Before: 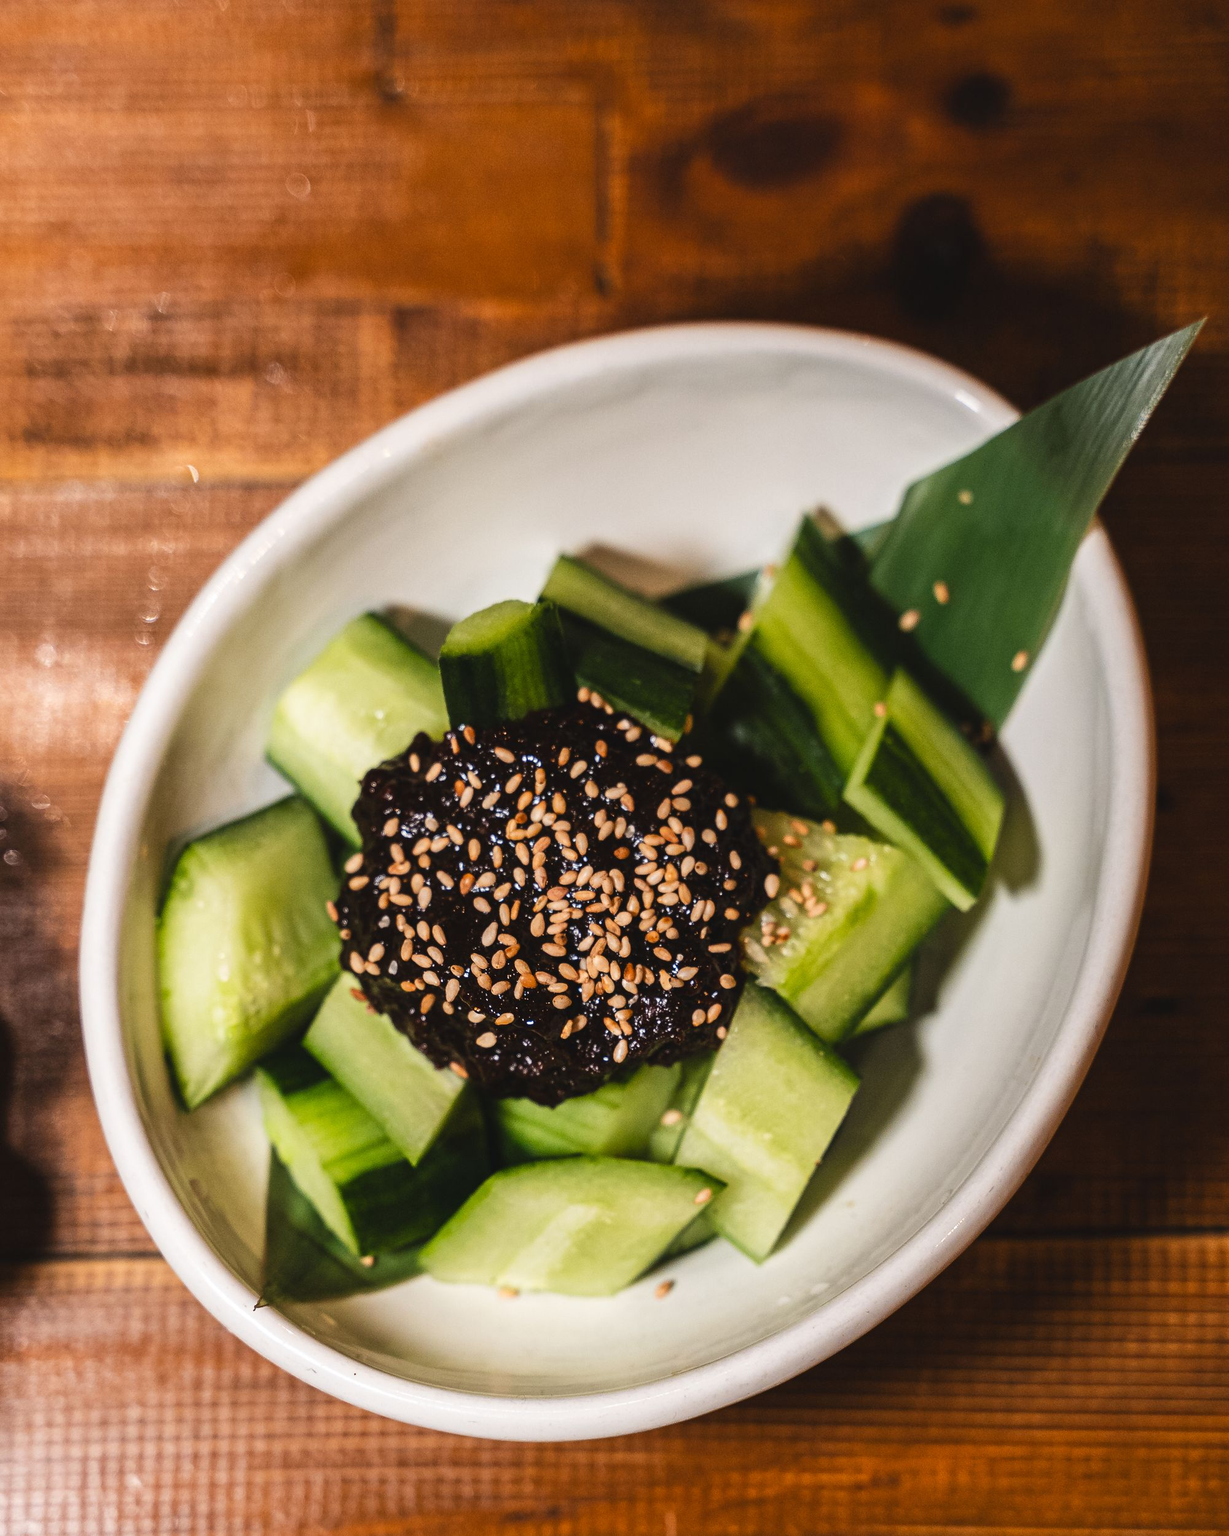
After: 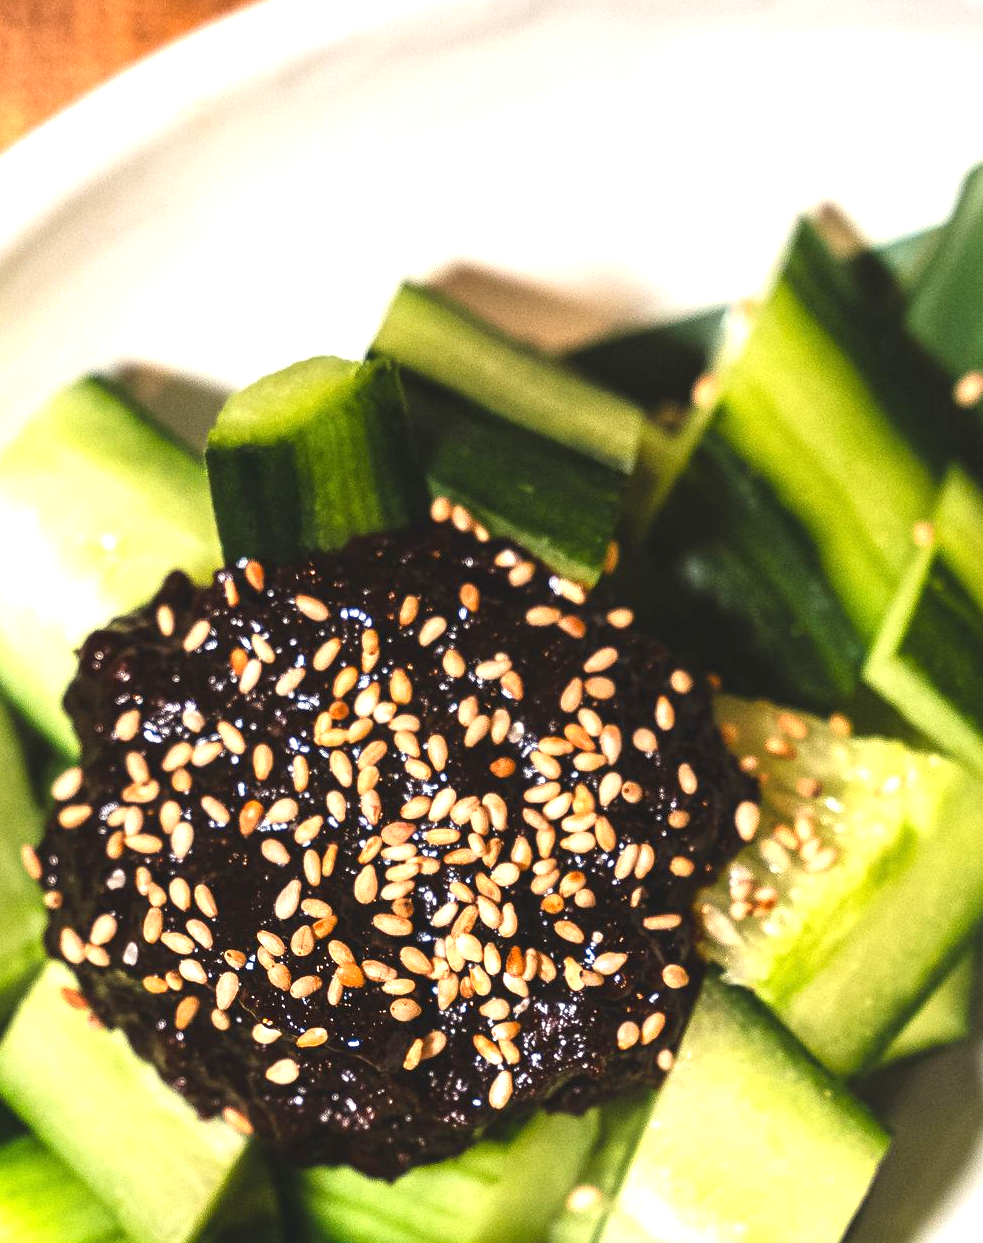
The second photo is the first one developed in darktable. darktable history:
exposure: black level correction 0, exposure 1.104 EV, compensate highlight preservation false
crop: left 25.472%, top 24.865%, right 25.369%, bottom 25.376%
